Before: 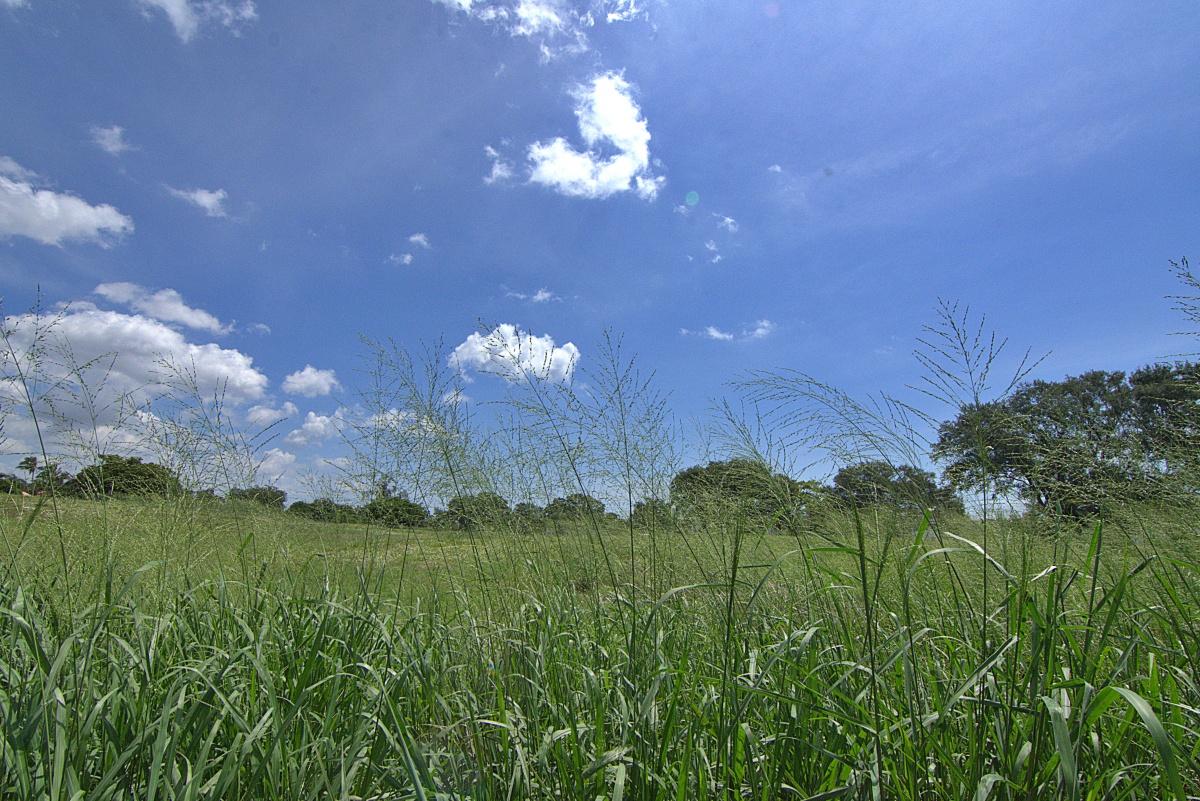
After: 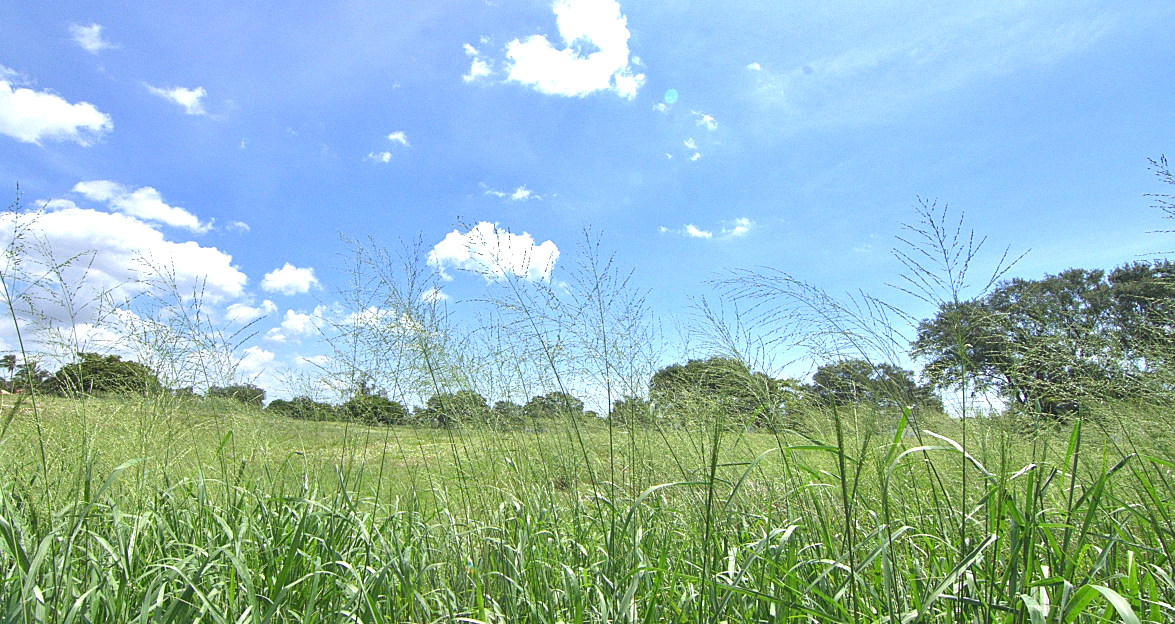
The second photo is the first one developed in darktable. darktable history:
exposure: black level correction 0, exposure 1.2 EV, compensate exposure bias true, compensate highlight preservation false
crop and rotate: left 1.814%, top 12.818%, right 0.25%, bottom 9.225%
